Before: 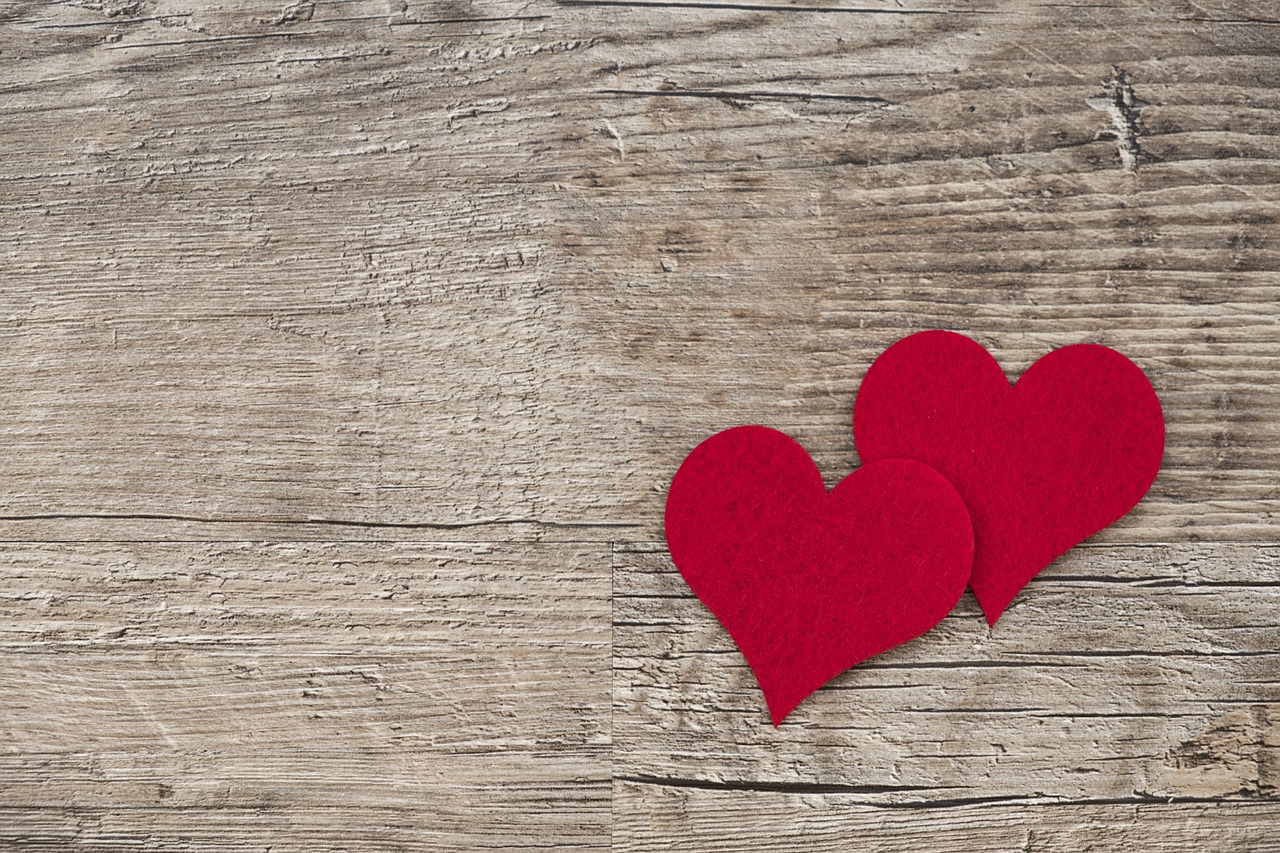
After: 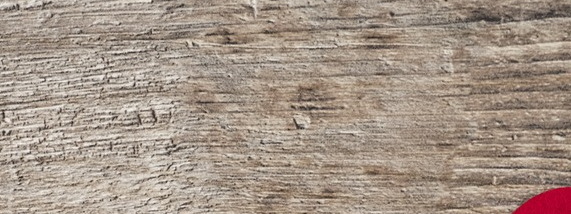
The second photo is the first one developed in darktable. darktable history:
crop: left 28.683%, top 16.863%, right 26.699%, bottom 57.95%
